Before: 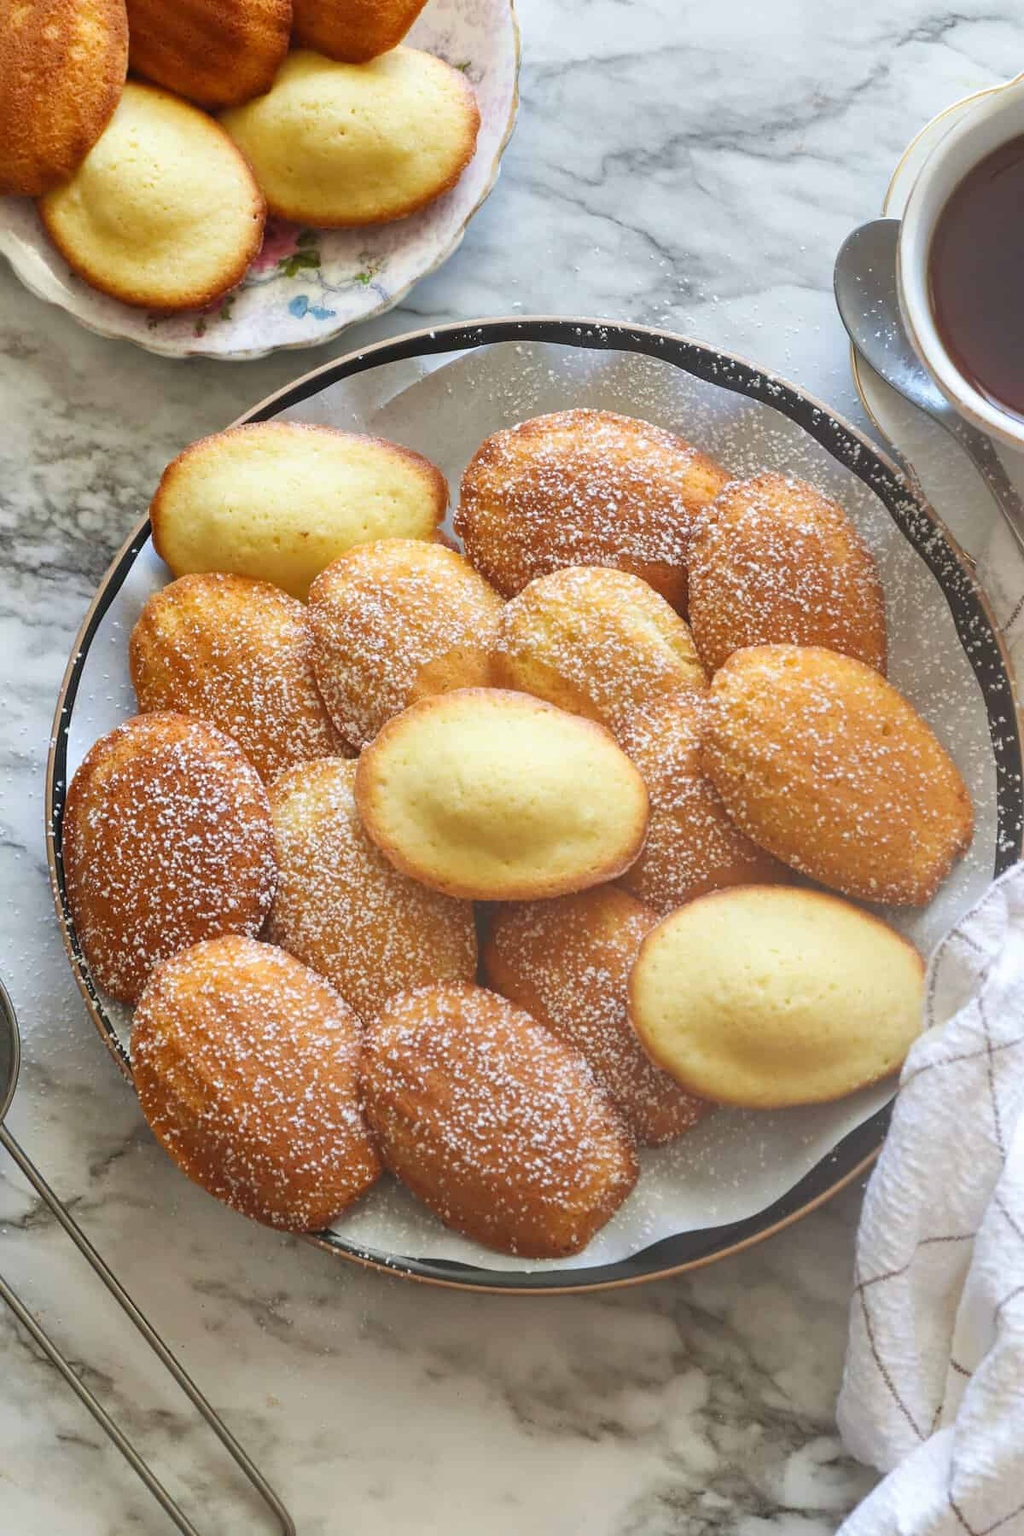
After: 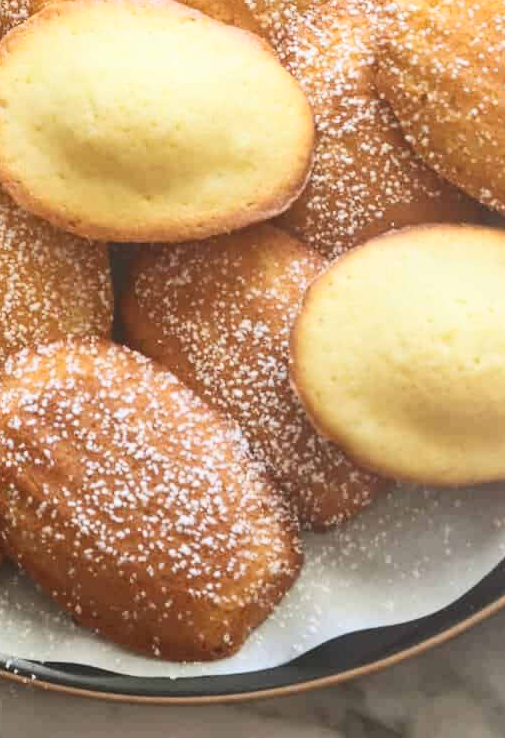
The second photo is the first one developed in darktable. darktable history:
crop: left 37.221%, top 45.169%, right 20.63%, bottom 13.777%
contrast brightness saturation: contrast 0.24, brightness 0.09
